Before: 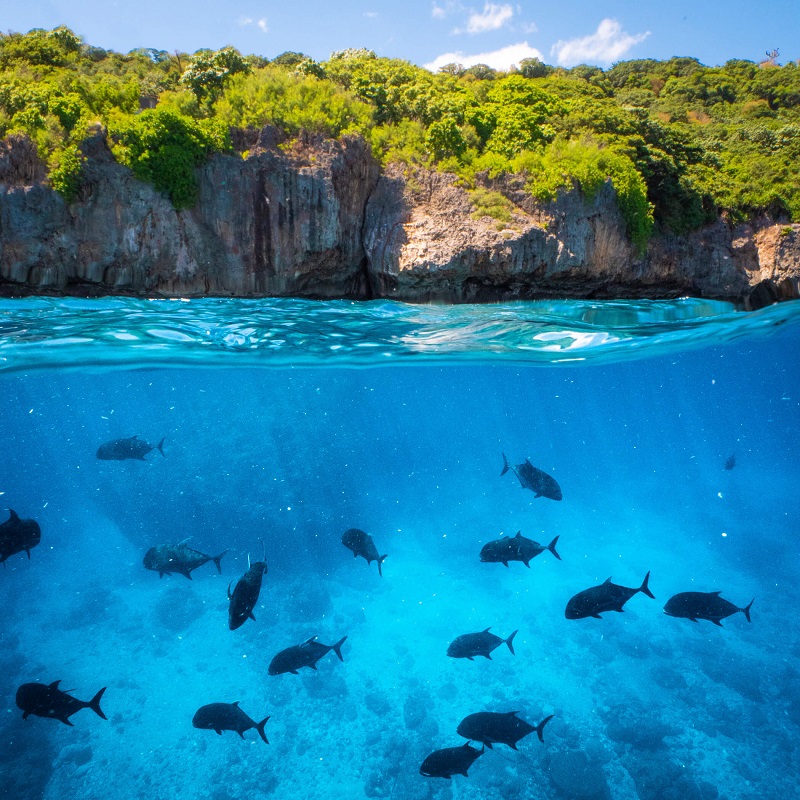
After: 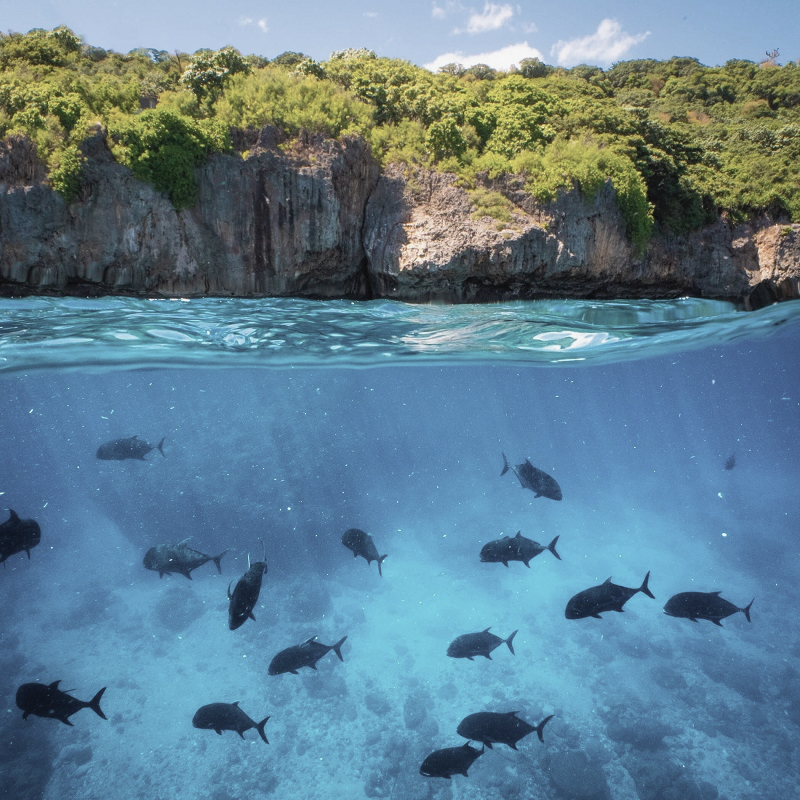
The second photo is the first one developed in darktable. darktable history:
contrast brightness saturation: contrast -0.058, saturation -0.399
